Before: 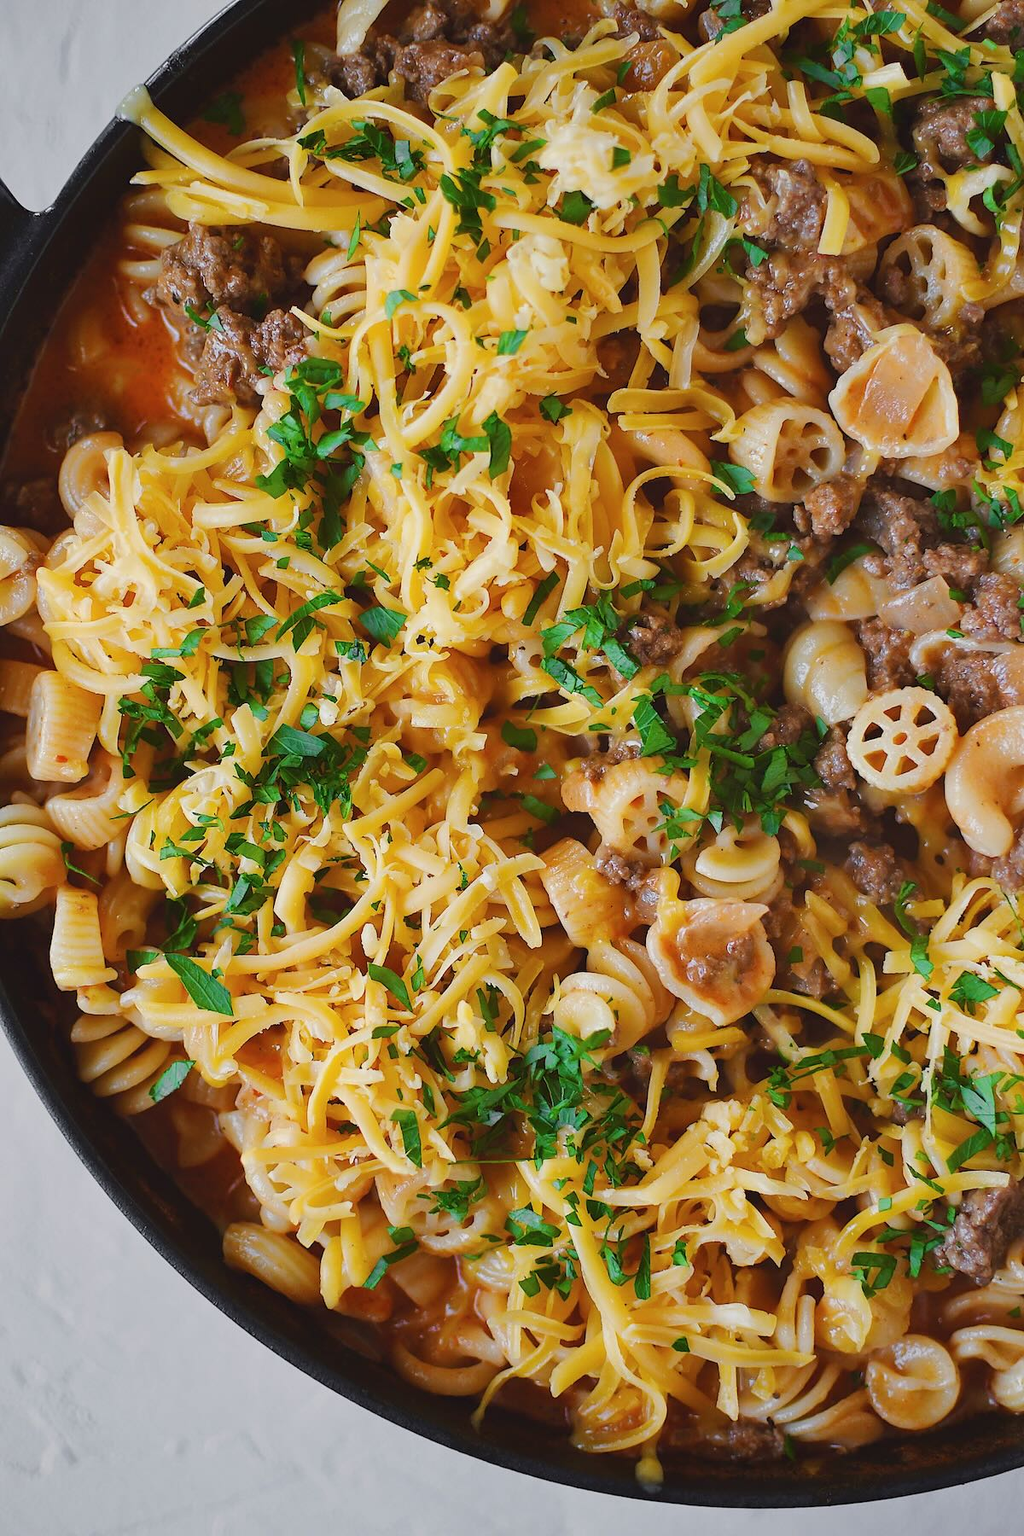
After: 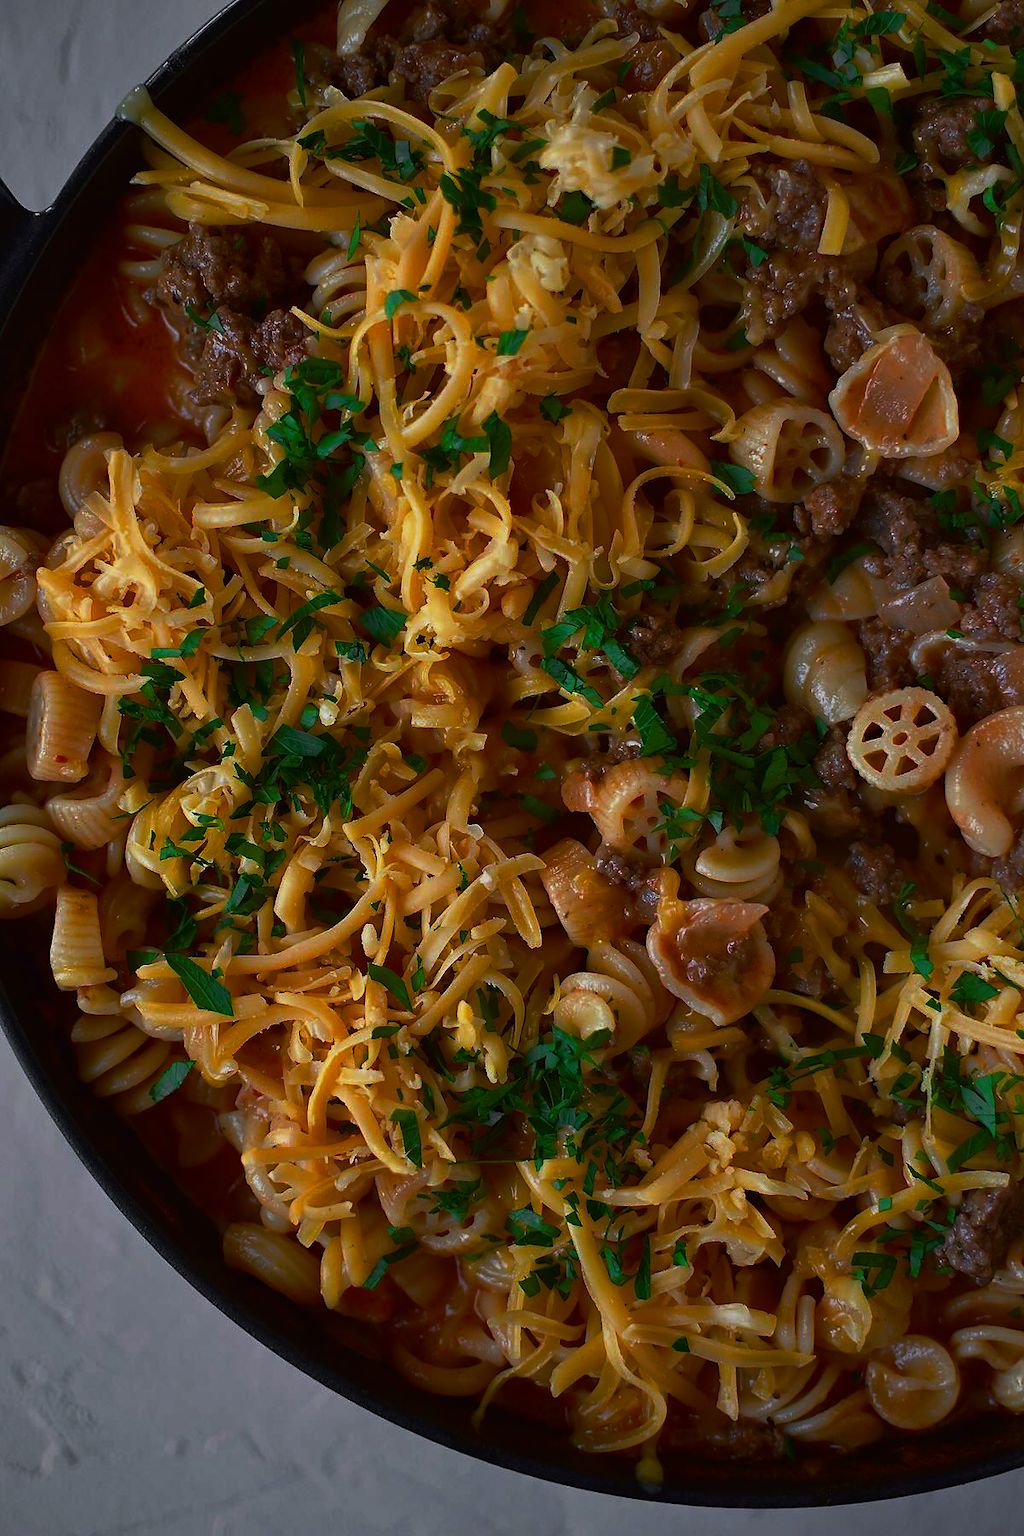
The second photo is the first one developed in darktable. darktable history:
base curve: curves: ch0 [(0, 0) (0.564, 0.291) (0.802, 0.731) (1, 1)], preserve colors none
contrast brightness saturation: contrast 0.066, brightness -0.151, saturation 0.109
